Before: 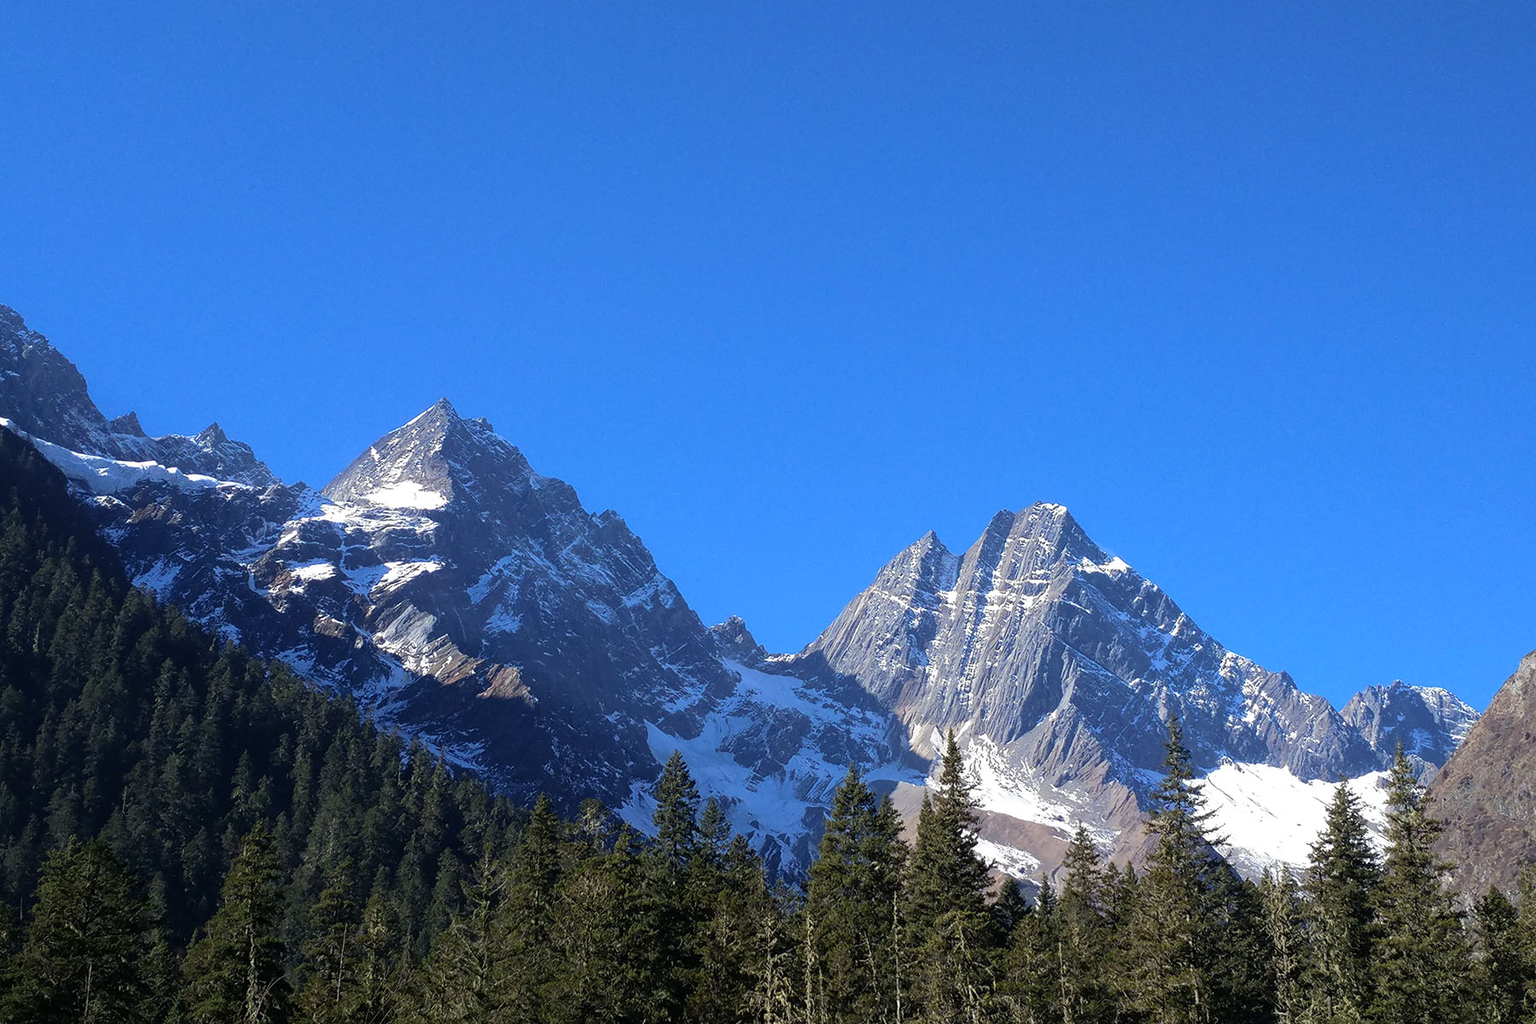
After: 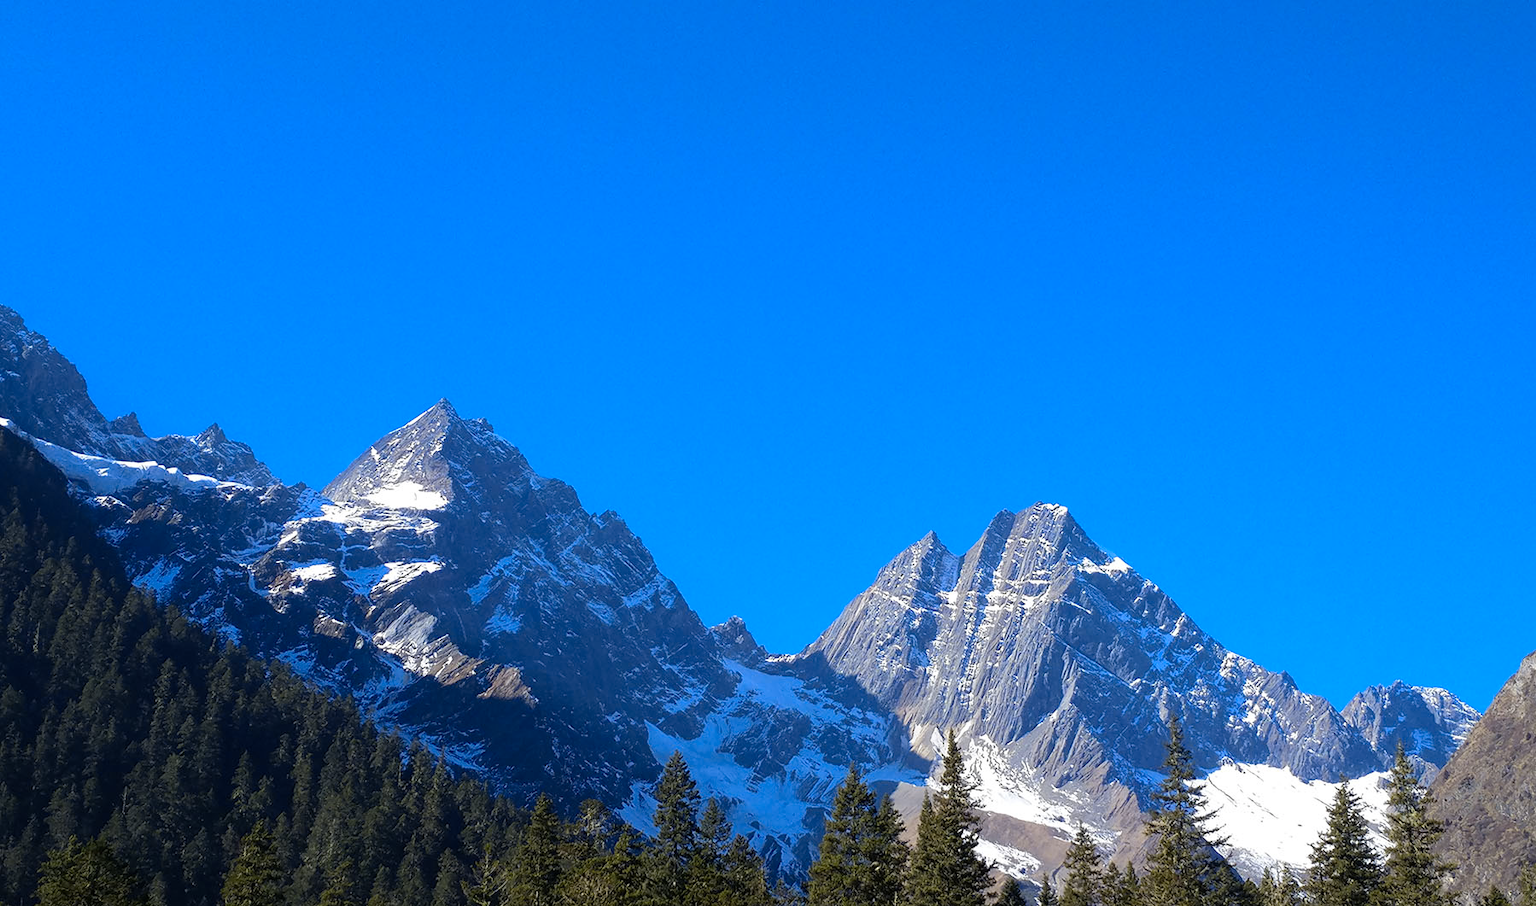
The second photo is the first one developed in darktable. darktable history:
color contrast: green-magenta contrast 0.85, blue-yellow contrast 1.25, unbound 0
crop and rotate: top 0%, bottom 11.49%
